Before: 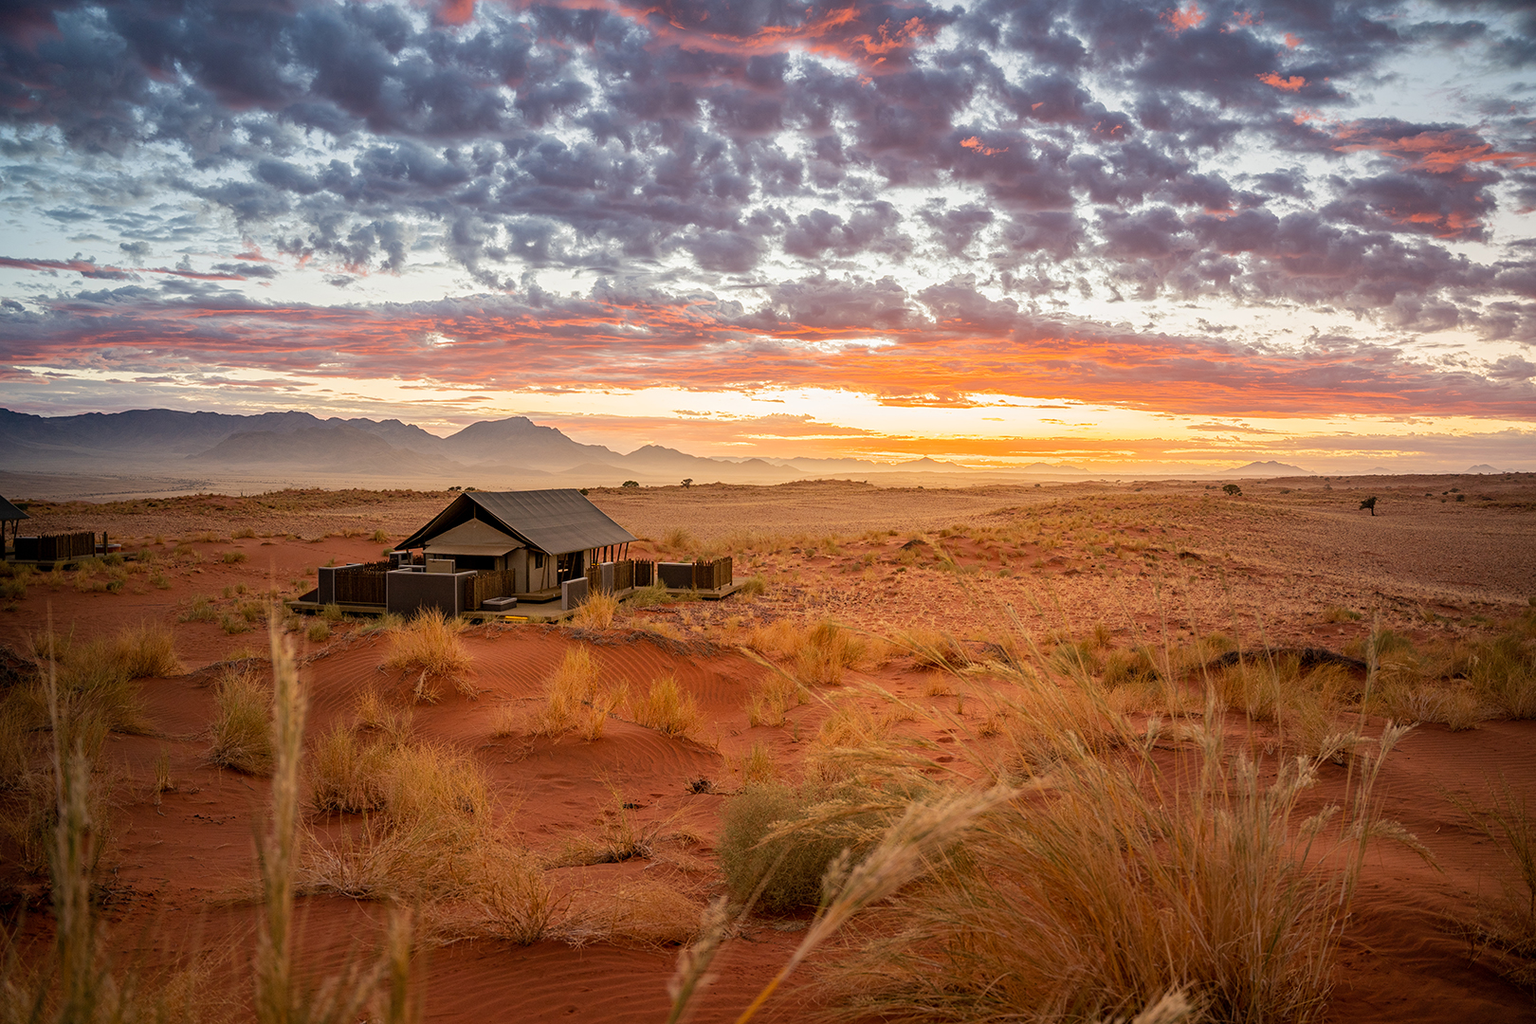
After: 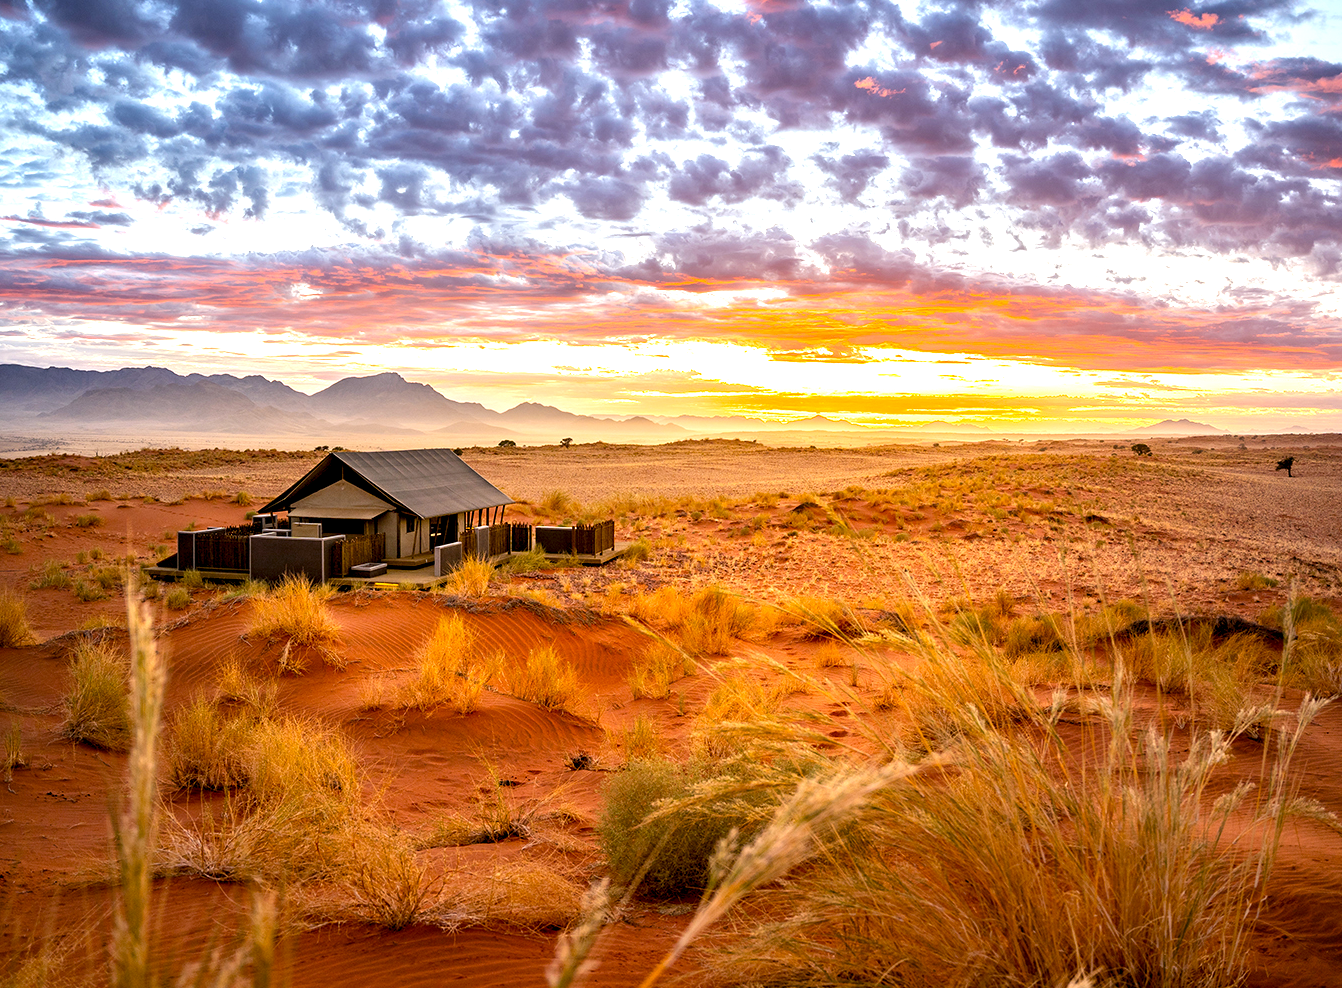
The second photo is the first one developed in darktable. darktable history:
crop: left 9.807%, top 6.259%, right 7.334%, bottom 2.177%
color balance: output saturation 120%
exposure: exposure 0.766 EV, compensate highlight preservation false
white balance: red 0.954, blue 1.079
contrast equalizer: y [[0.586, 0.584, 0.576, 0.565, 0.552, 0.539], [0.5 ×6], [0.97, 0.959, 0.919, 0.859, 0.789, 0.717], [0 ×6], [0 ×6]]
